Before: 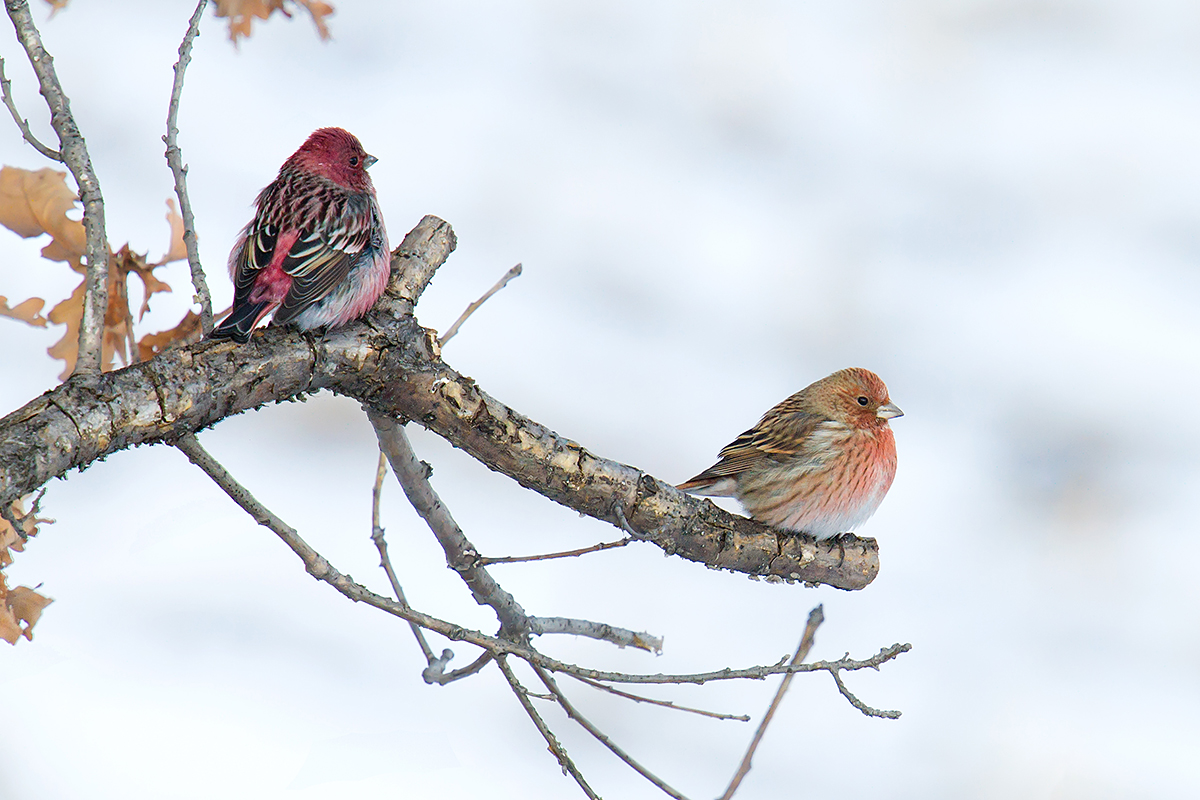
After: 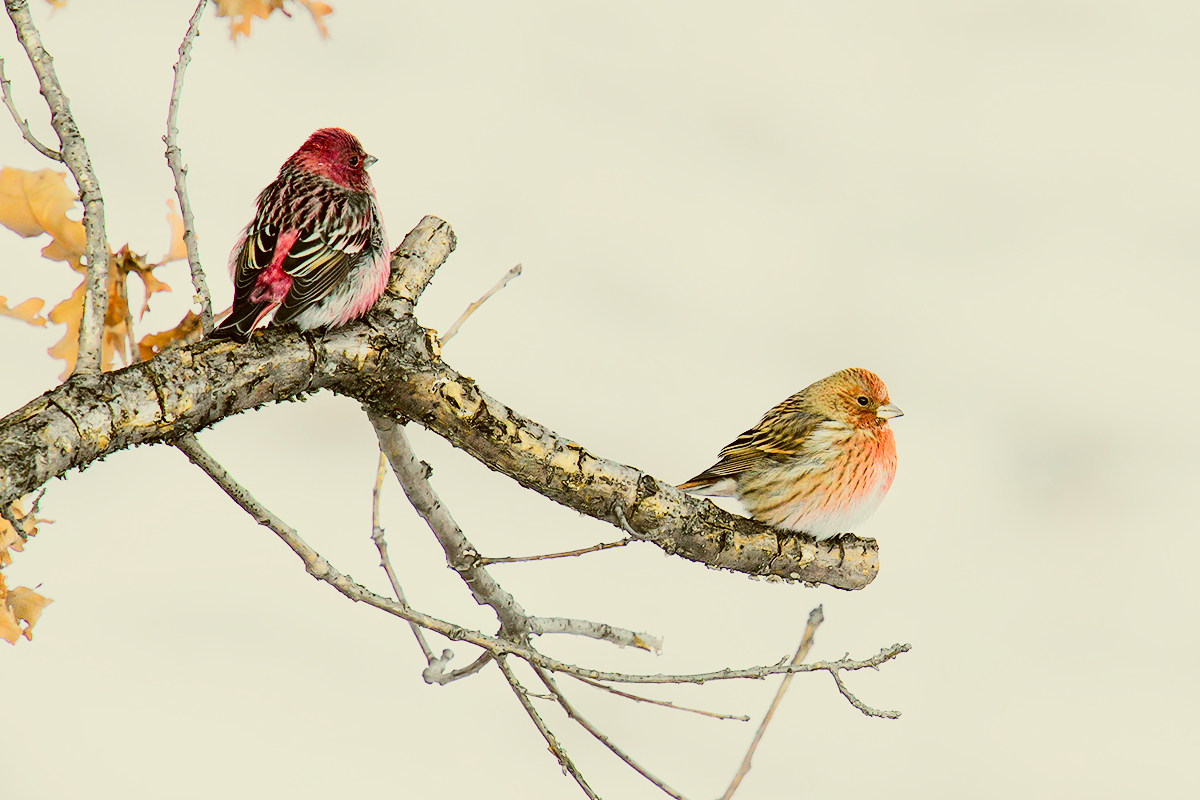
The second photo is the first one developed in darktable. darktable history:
filmic rgb: middle gray luminance 29.16%, black relative exposure -10.32 EV, white relative exposure 5.48 EV, target black luminance 0%, hardness 3.93, latitude 2.72%, contrast 1.121, highlights saturation mix 4.97%, shadows ↔ highlights balance 15.31%, color science v5 (2021), contrast in shadows safe, contrast in highlights safe
color correction: highlights a* -1.55, highlights b* 10.48, shadows a* 0.866, shadows b* 19.29
tone curve: curves: ch0 [(0, 0.008) (0.107, 0.083) (0.283, 0.287) (0.429, 0.51) (0.607, 0.739) (0.789, 0.893) (0.998, 0.978)]; ch1 [(0, 0) (0.323, 0.339) (0.438, 0.427) (0.478, 0.484) (0.502, 0.502) (0.527, 0.525) (0.571, 0.579) (0.608, 0.629) (0.669, 0.704) (0.859, 0.899) (1, 1)]; ch2 [(0, 0) (0.33, 0.347) (0.421, 0.456) (0.473, 0.498) (0.502, 0.504) (0.522, 0.524) (0.549, 0.567) (0.593, 0.626) (0.676, 0.724) (1, 1)], color space Lab, independent channels, preserve colors none
